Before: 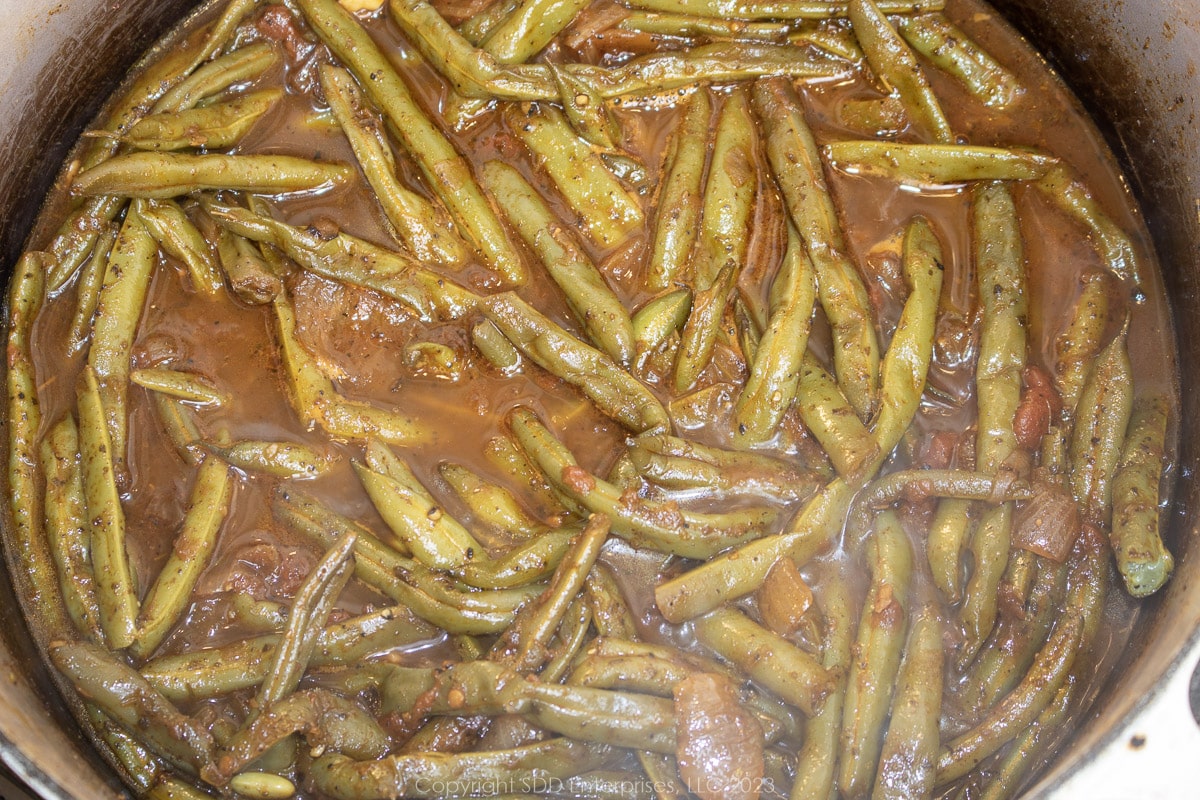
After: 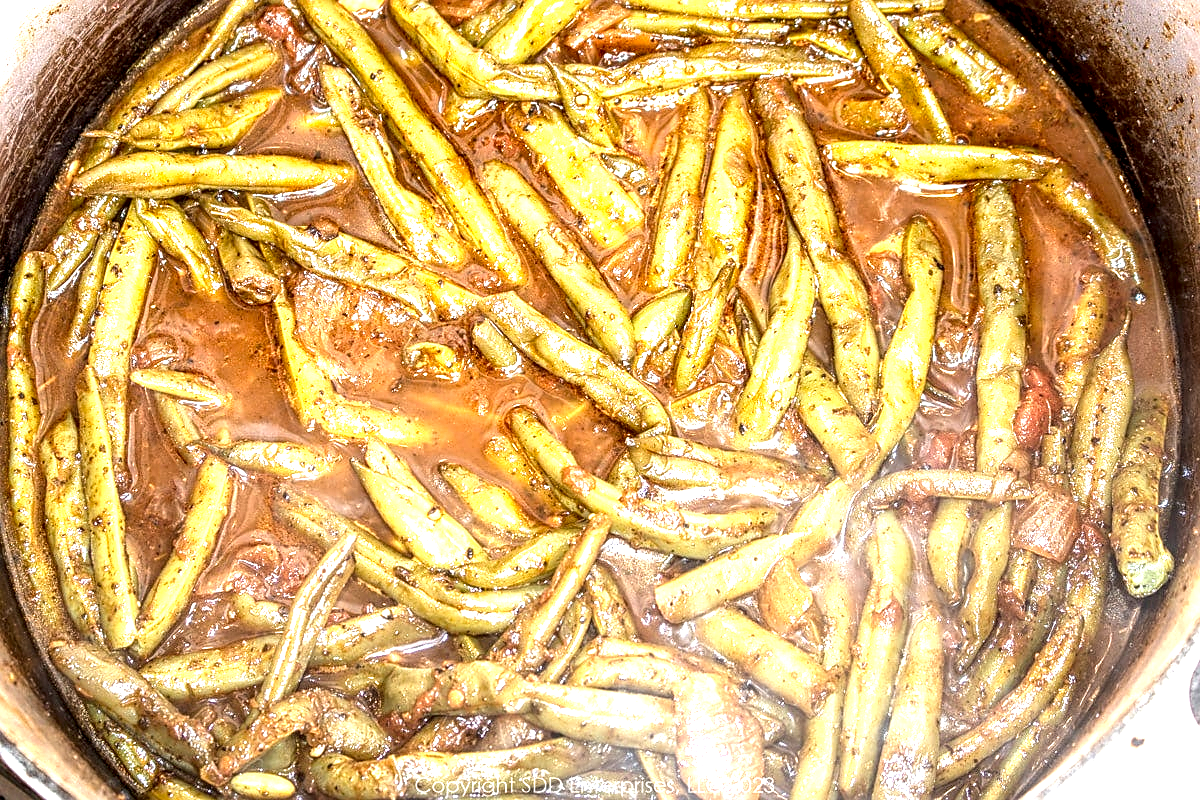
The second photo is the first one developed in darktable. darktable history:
sharpen: on, module defaults
local contrast: highlights 19%, detail 186%
exposure: black level correction 0, exposure 0.95 EV, compensate exposure bias true, compensate highlight preservation false
